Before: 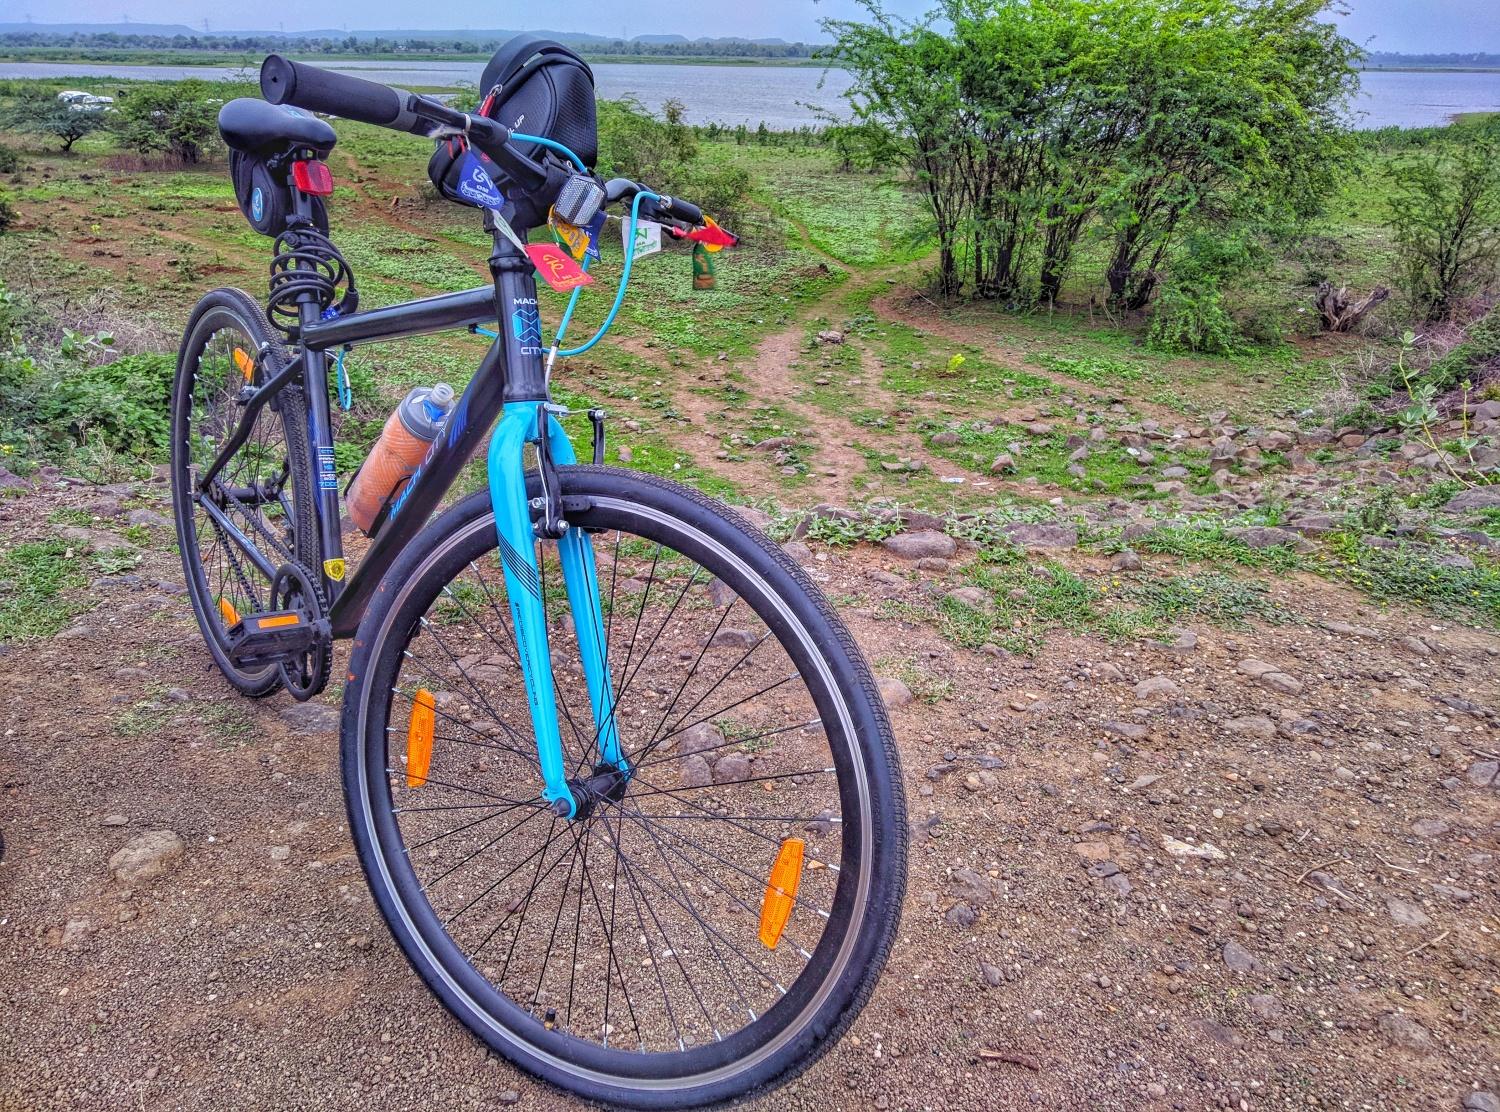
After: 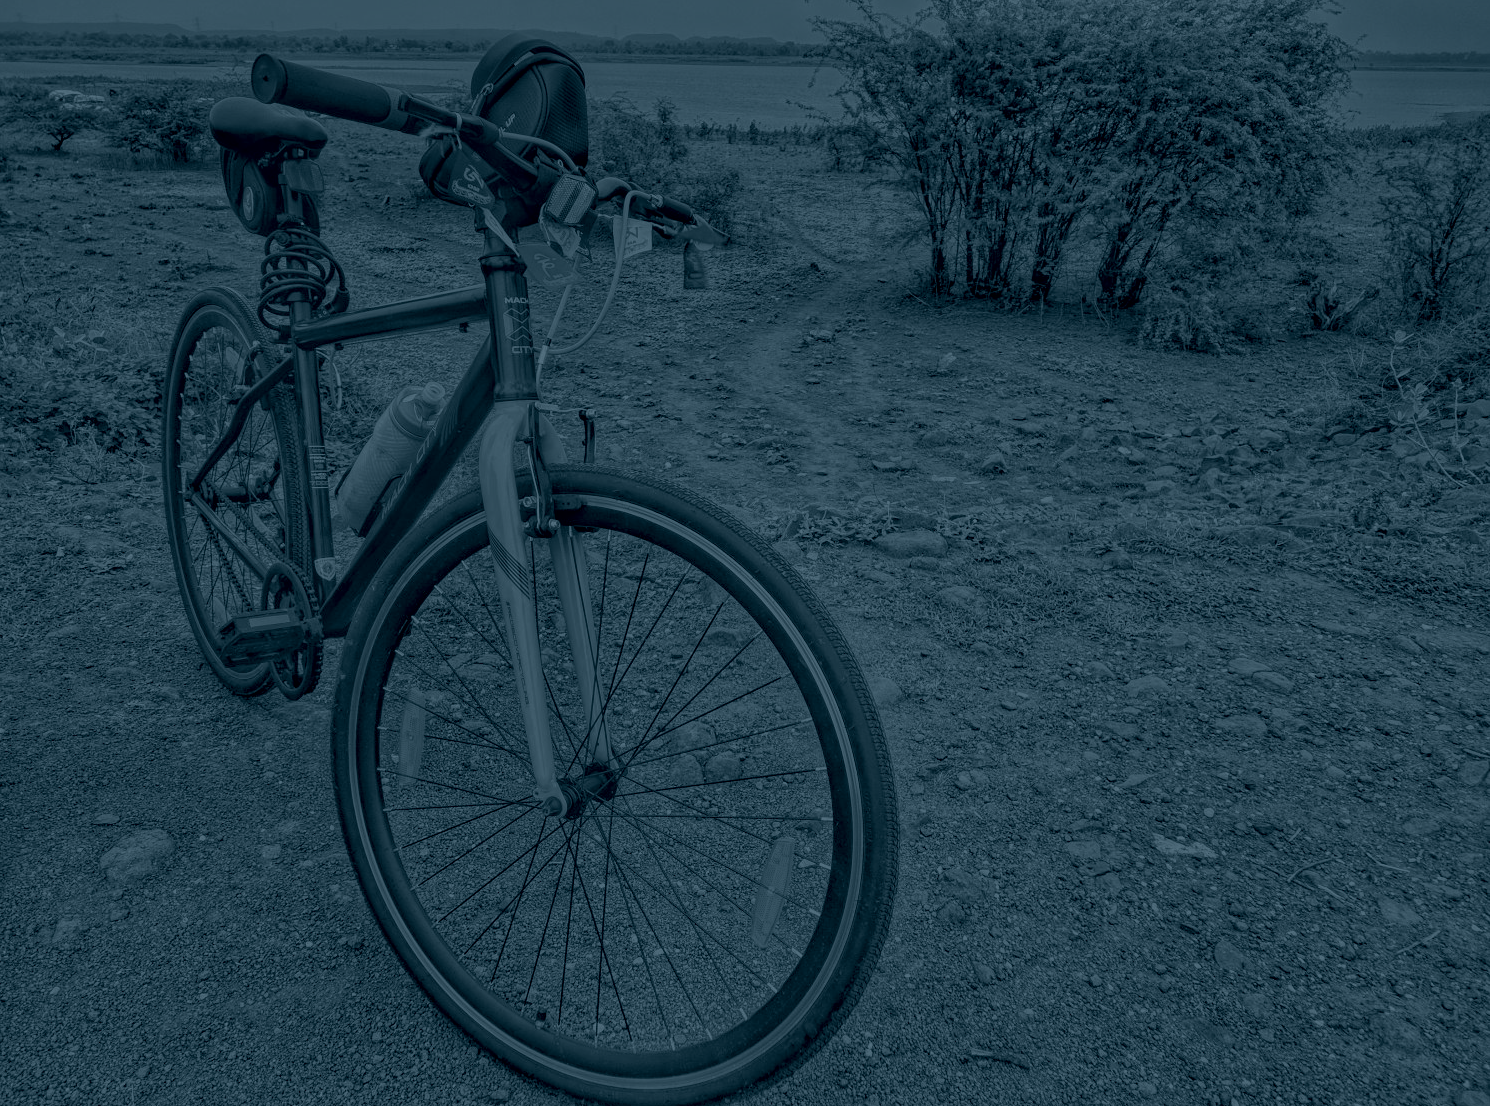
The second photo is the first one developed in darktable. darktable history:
crop and rotate: left 0.614%, top 0.179%, bottom 0.309%
shadows and highlights: white point adjustment 0.05, highlights color adjustment 55.9%, soften with gaussian
filmic rgb: middle gray luminance 18.42%, black relative exposure -10.5 EV, white relative exposure 3.4 EV, threshold 6 EV, target black luminance 0%, hardness 6.03, latitude 99%, contrast 0.847, shadows ↔ highlights balance 0.505%, add noise in highlights 0, preserve chrominance max RGB, color science v3 (2019), use custom middle-gray values true, iterations of high-quality reconstruction 0, contrast in highlights soft, enable highlight reconstruction true
colorize: hue 194.4°, saturation 29%, source mix 61.75%, lightness 3.98%, version 1
